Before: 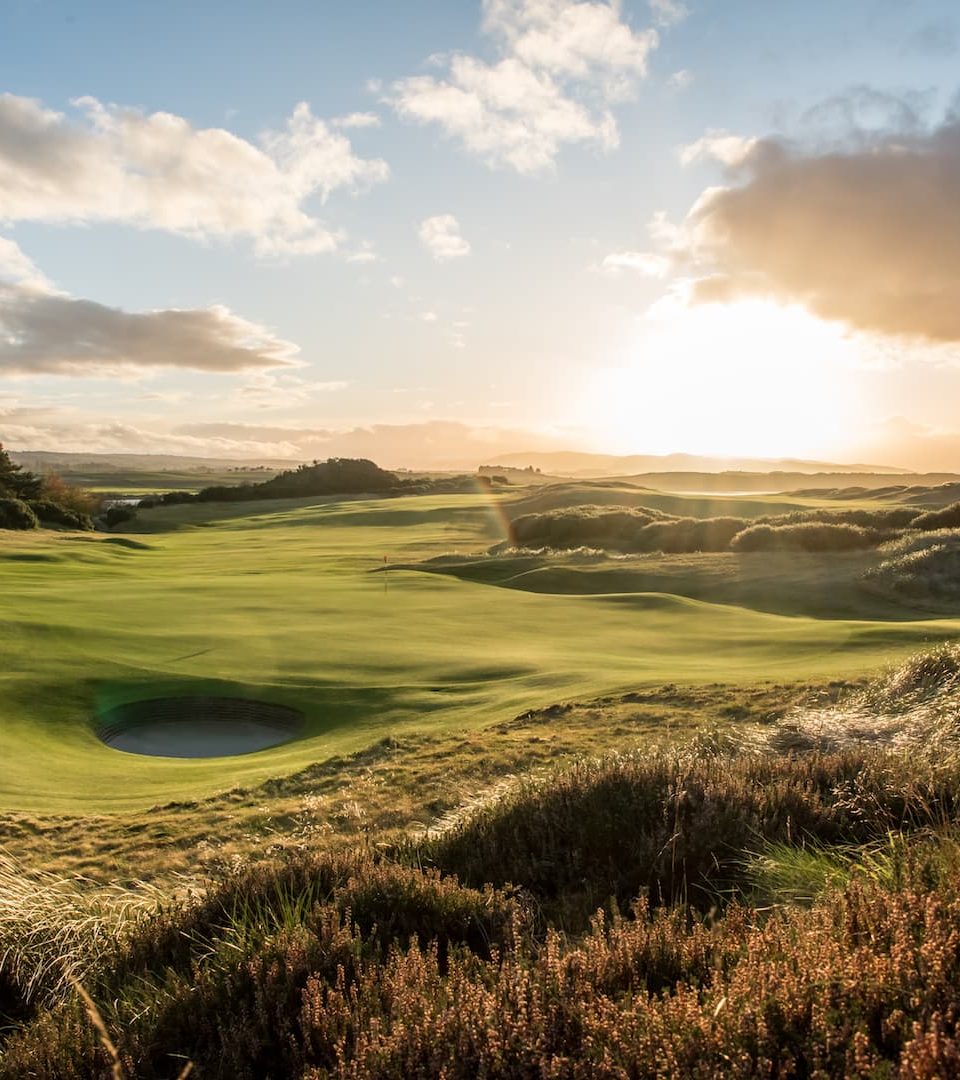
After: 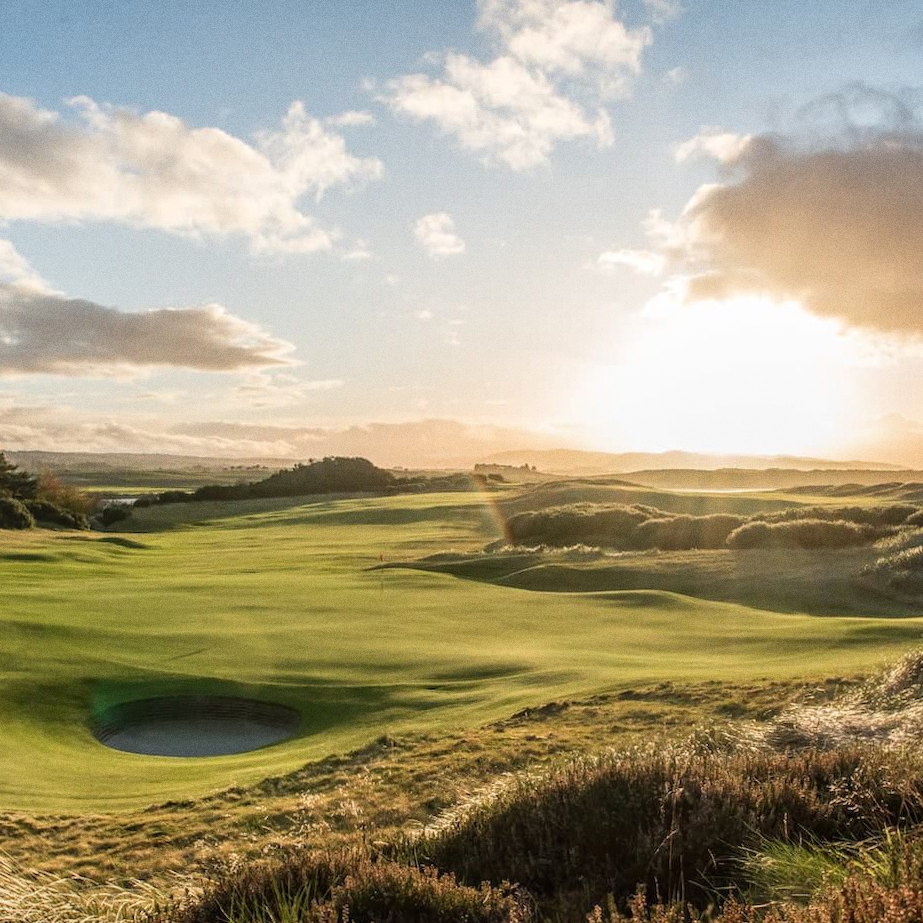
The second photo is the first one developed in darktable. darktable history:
local contrast: detail 110%
grain: coarseness 3.21 ISO
crop and rotate: angle 0.2°, left 0.275%, right 3.127%, bottom 14.18%
